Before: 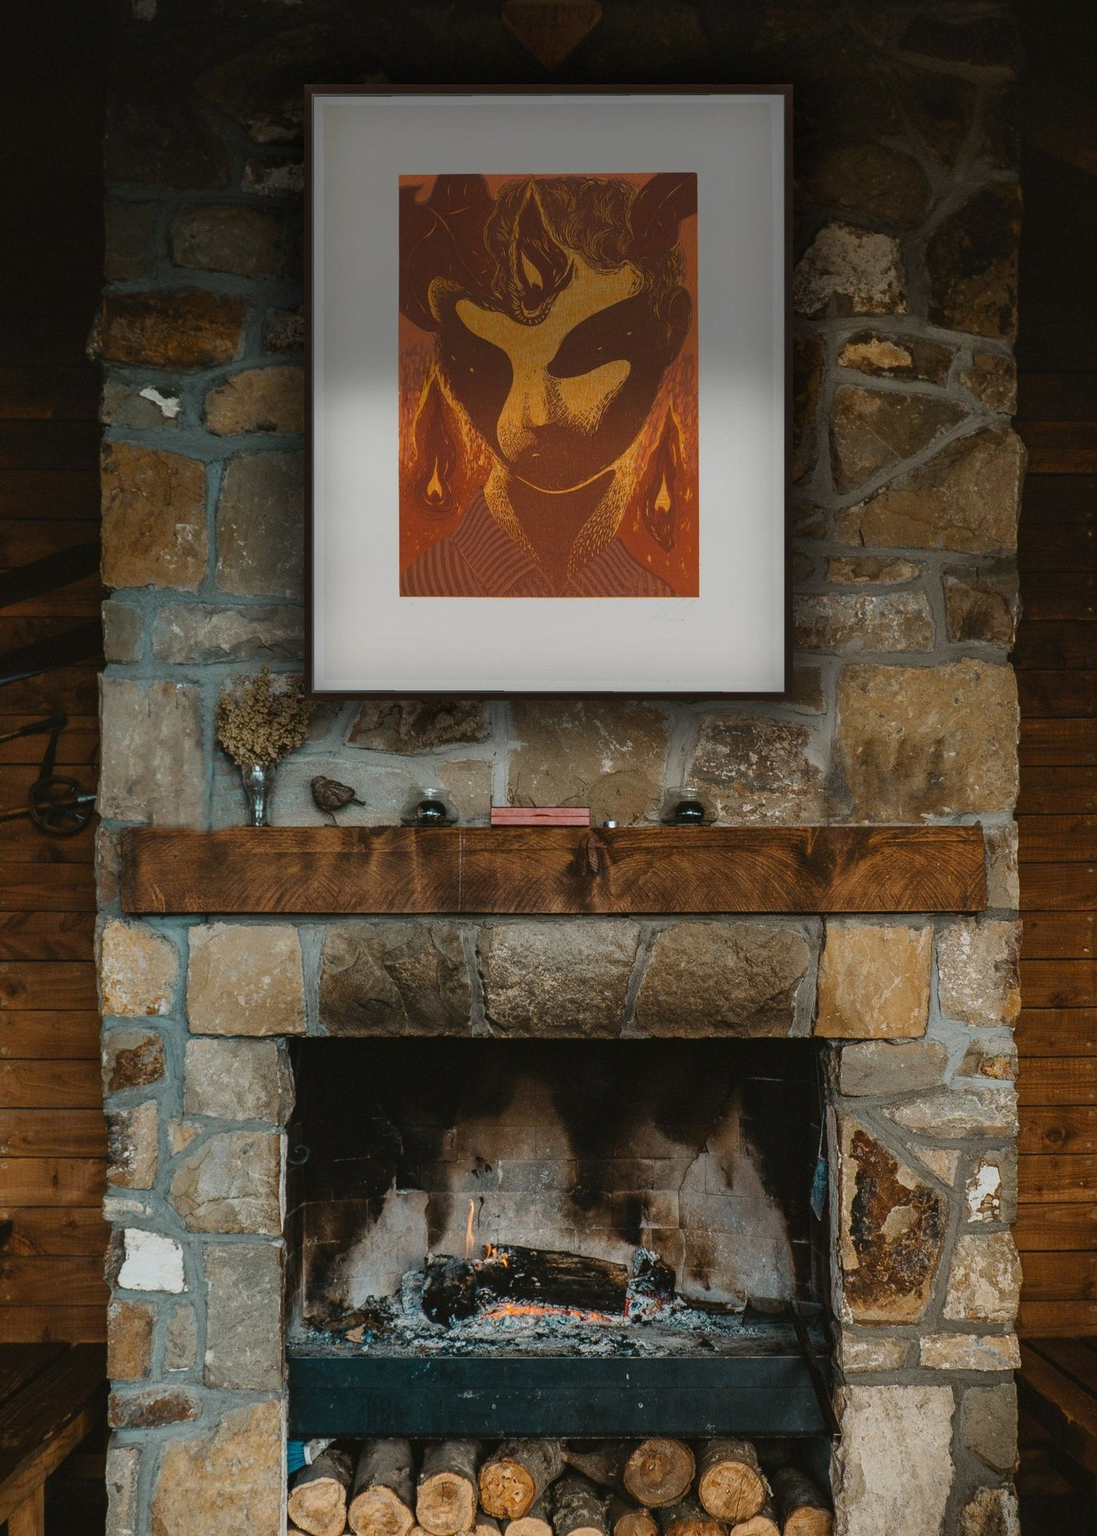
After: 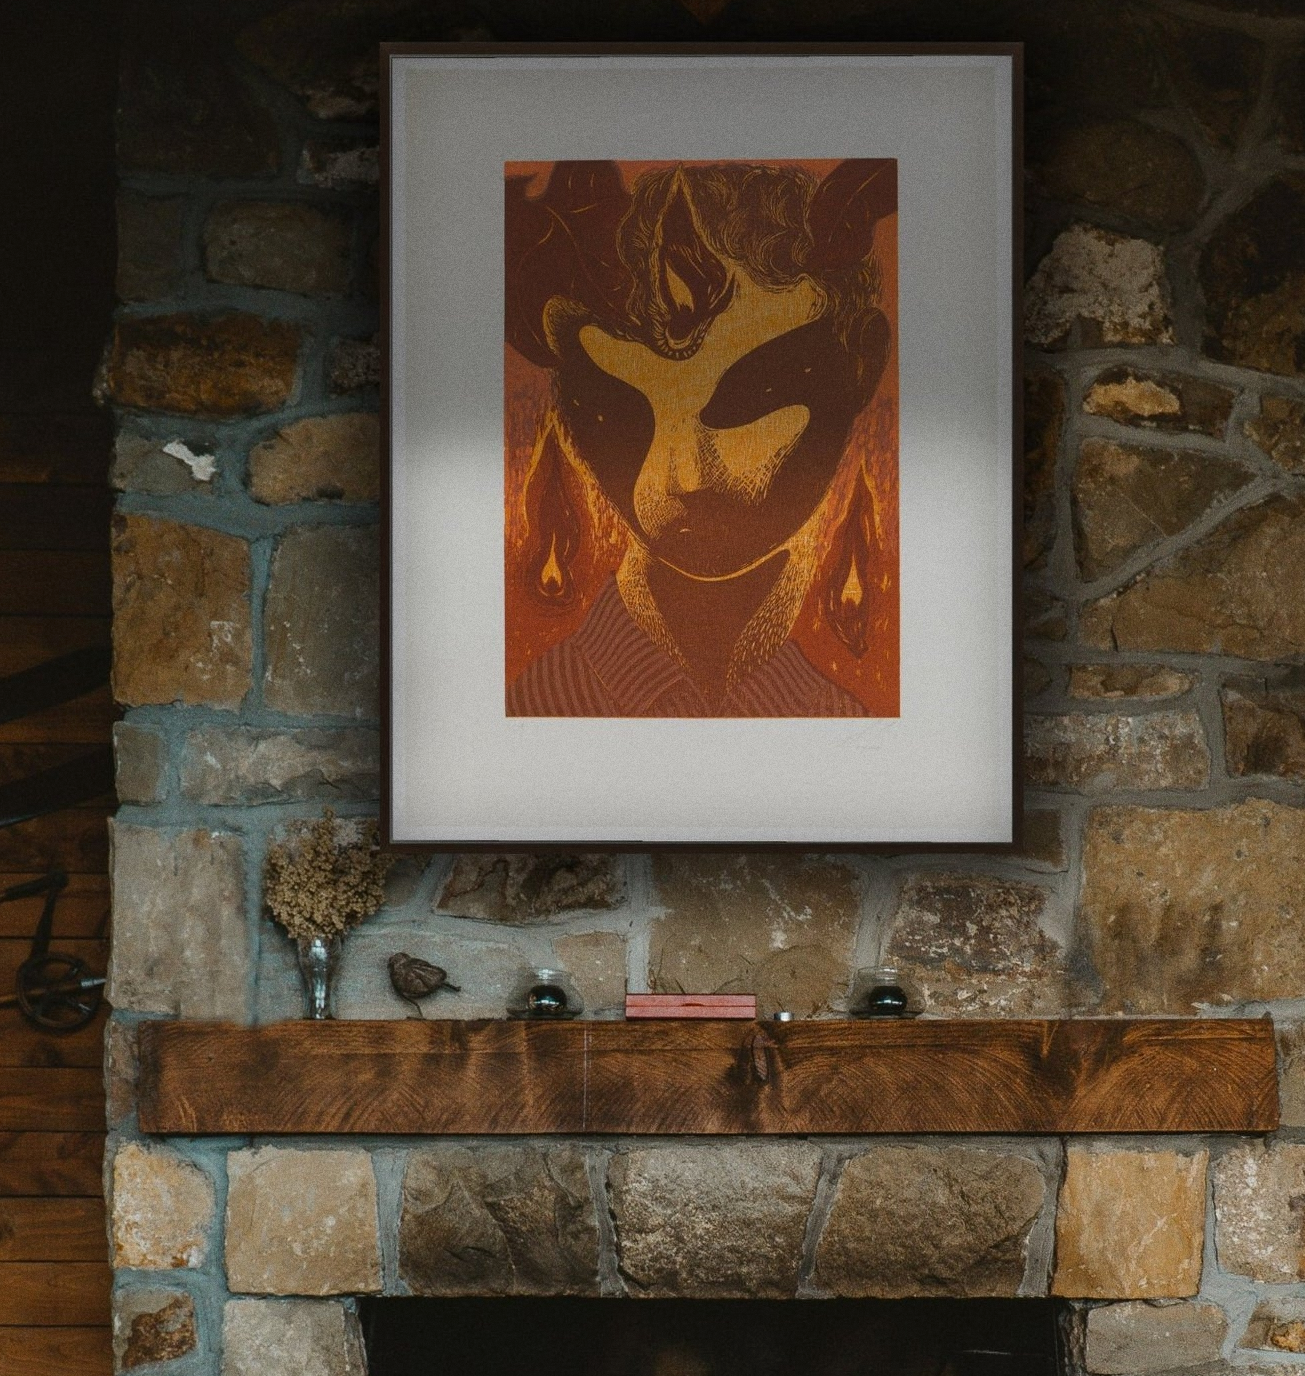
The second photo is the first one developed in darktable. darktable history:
grain: coarseness 0.09 ISO
crop: left 1.509%, top 3.452%, right 7.696%, bottom 28.452%
